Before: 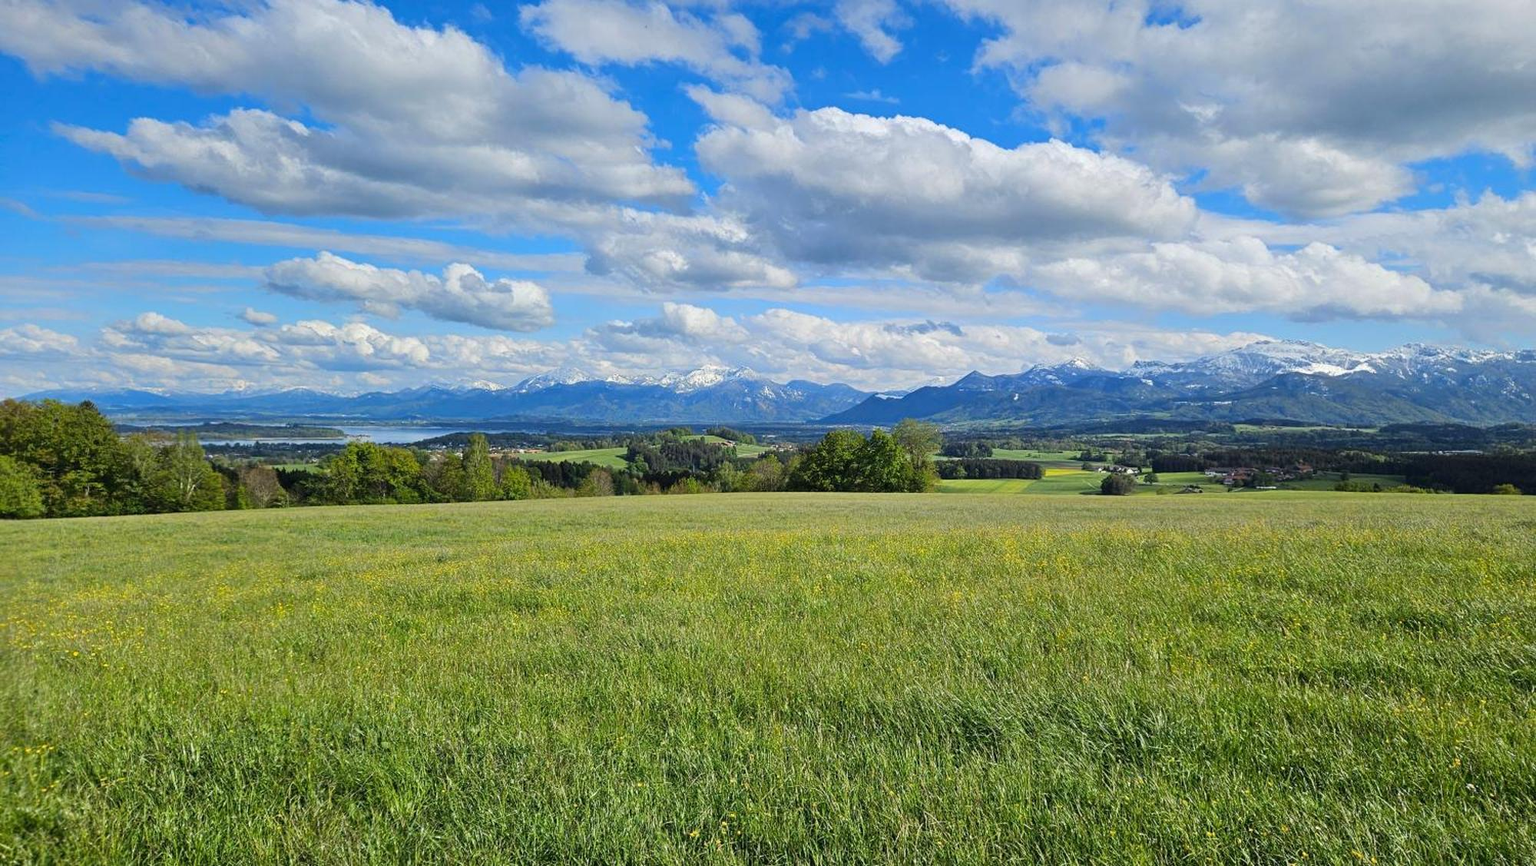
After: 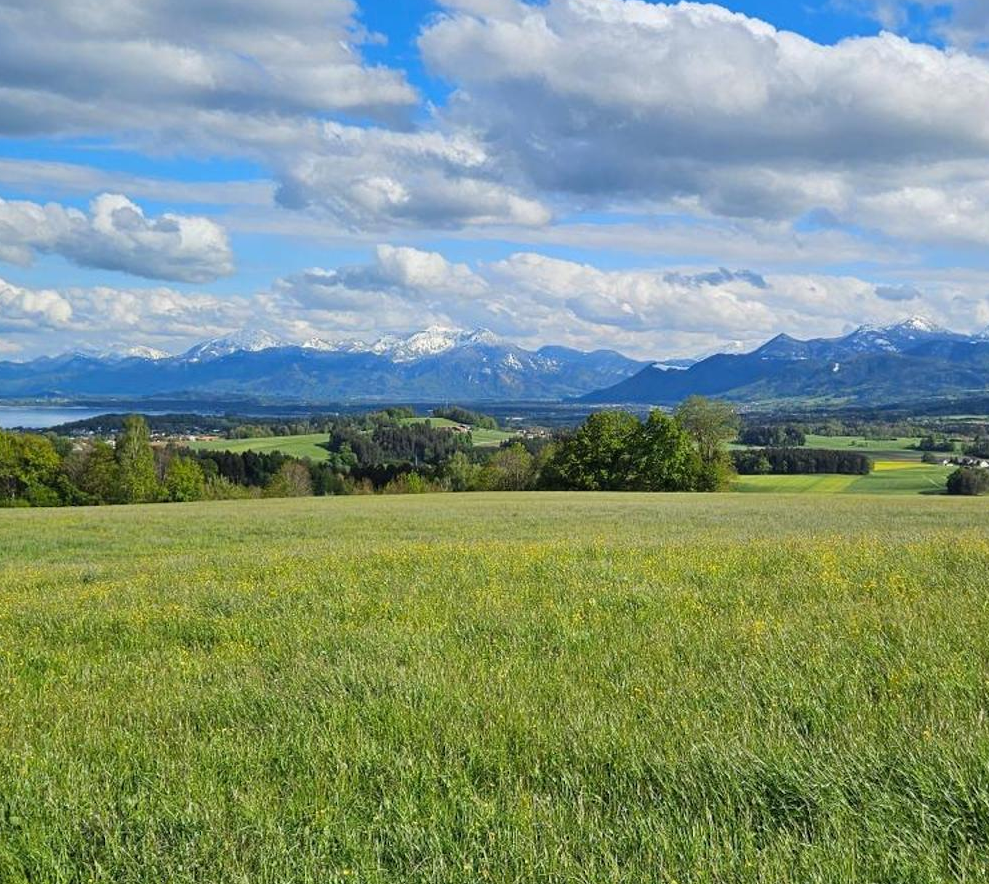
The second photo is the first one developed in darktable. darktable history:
crop and rotate: angle 0.02°, left 24.353%, top 13.219%, right 26.156%, bottom 8.224%
exposure: compensate highlight preservation false
